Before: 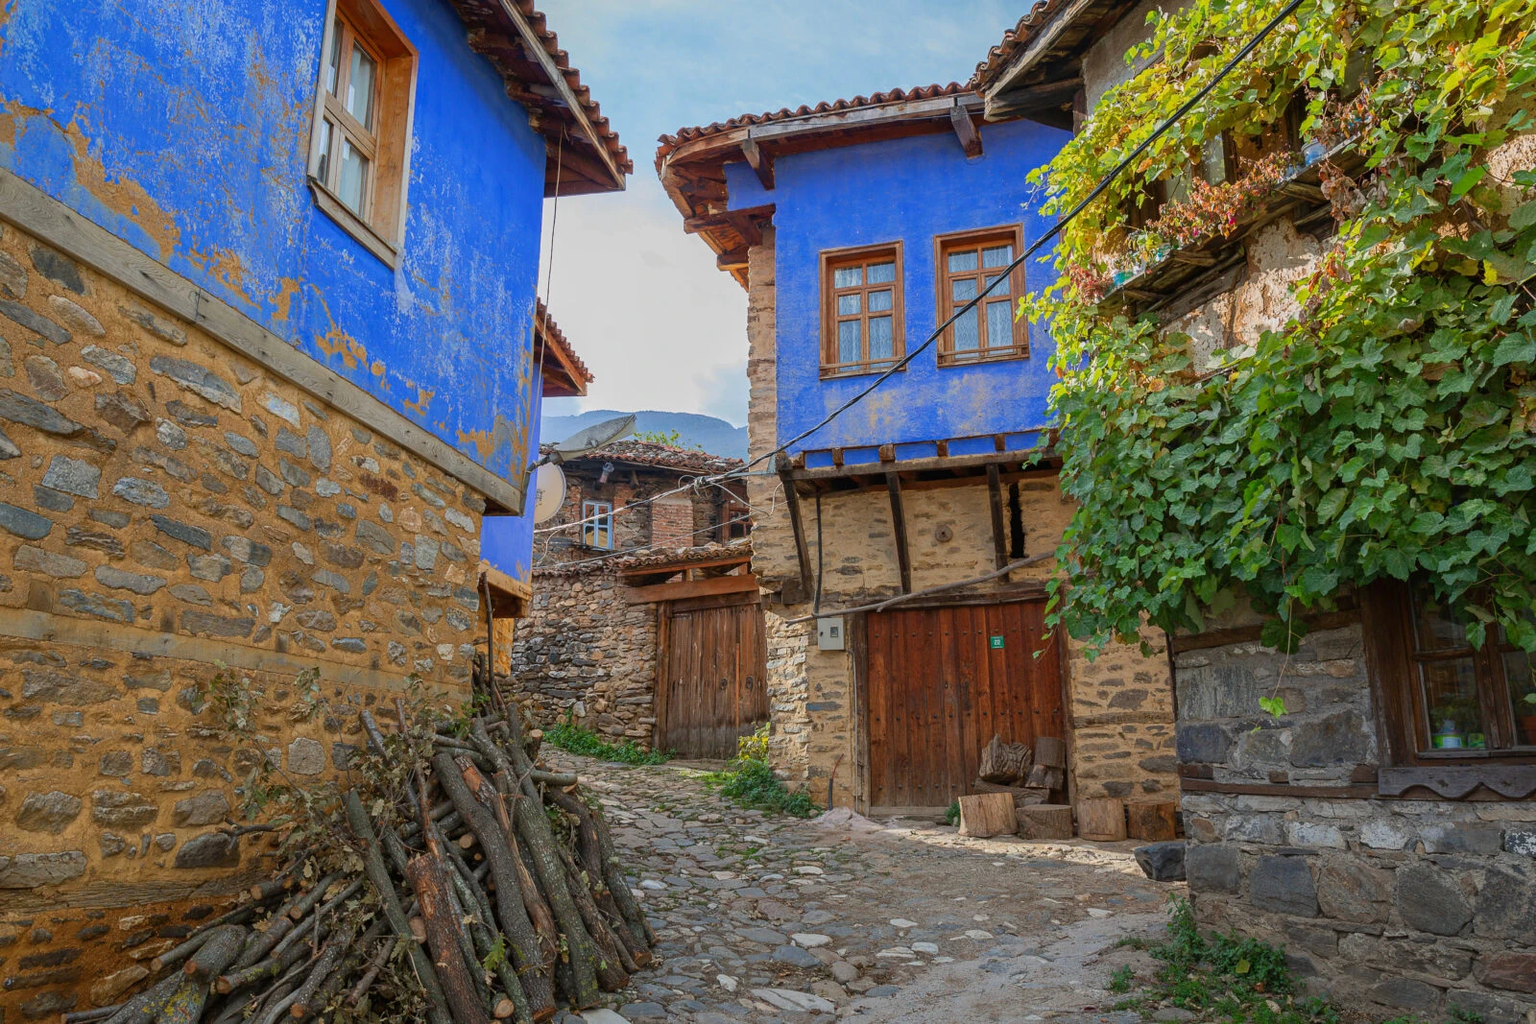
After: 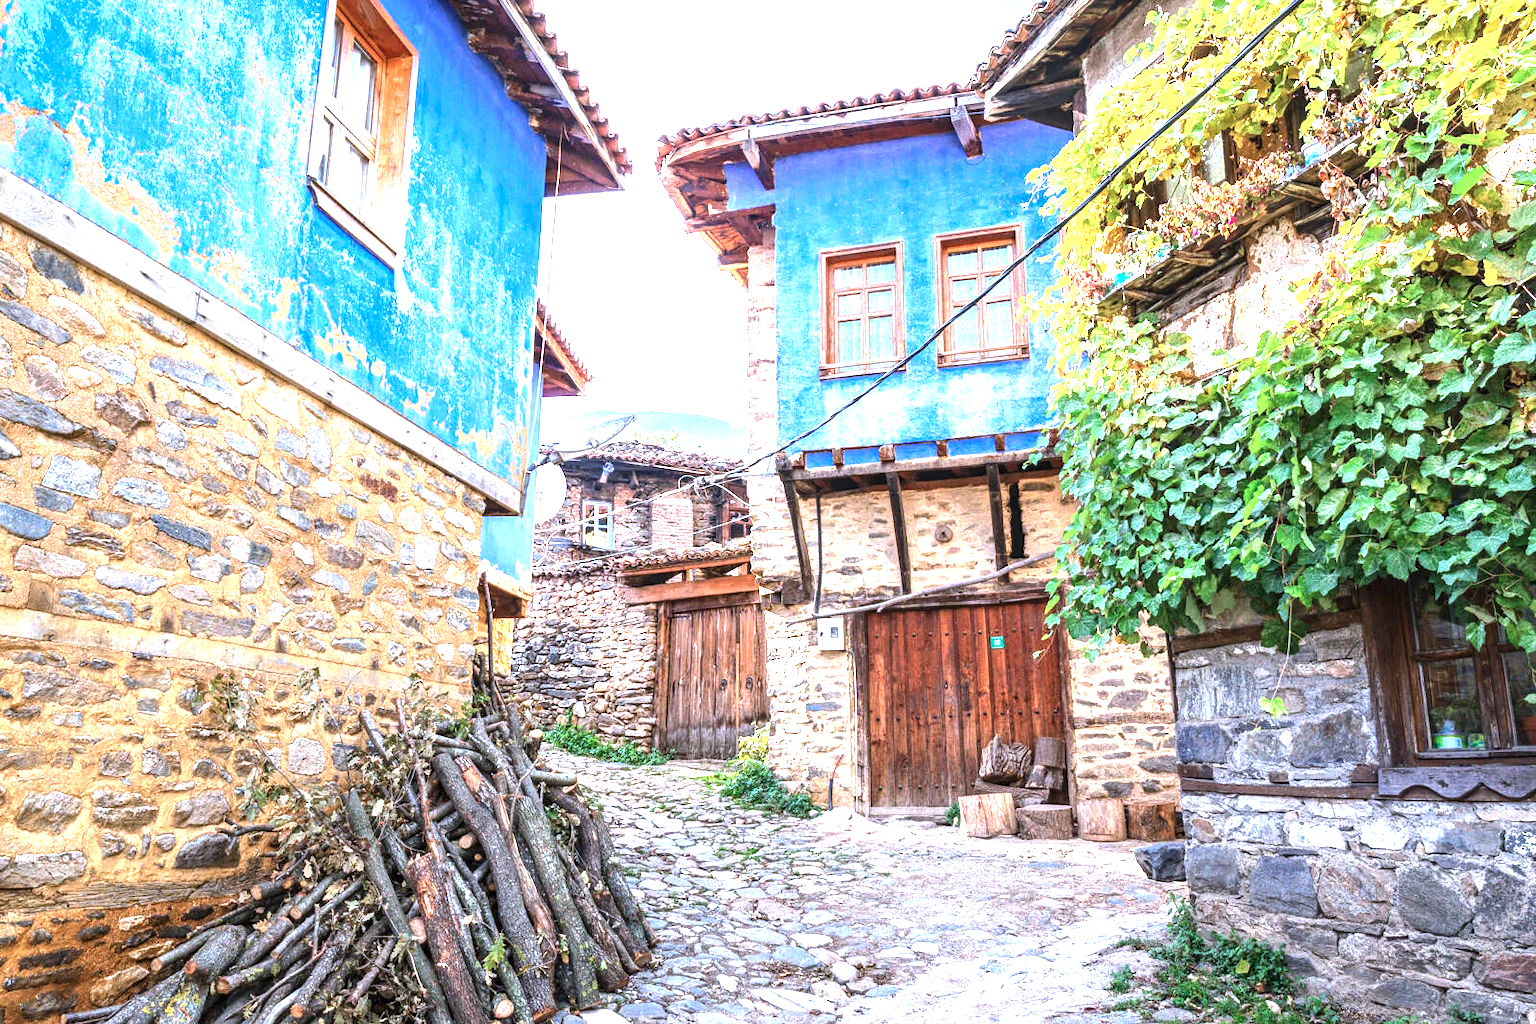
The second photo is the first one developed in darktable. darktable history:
local contrast: detail 130%
tone equalizer: -8 EV -0.731 EV, -7 EV -0.701 EV, -6 EV -0.606 EV, -5 EV -0.364 EV, -3 EV 0.383 EV, -2 EV 0.6 EV, -1 EV 0.674 EV, +0 EV 0.743 EV, edges refinement/feathering 500, mask exposure compensation -1.57 EV, preserve details no
color calibration: illuminant as shot in camera, x 0.379, y 0.397, temperature 4147.59 K
exposure: black level correction 0, exposure 1.702 EV, compensate highlight preservation false
